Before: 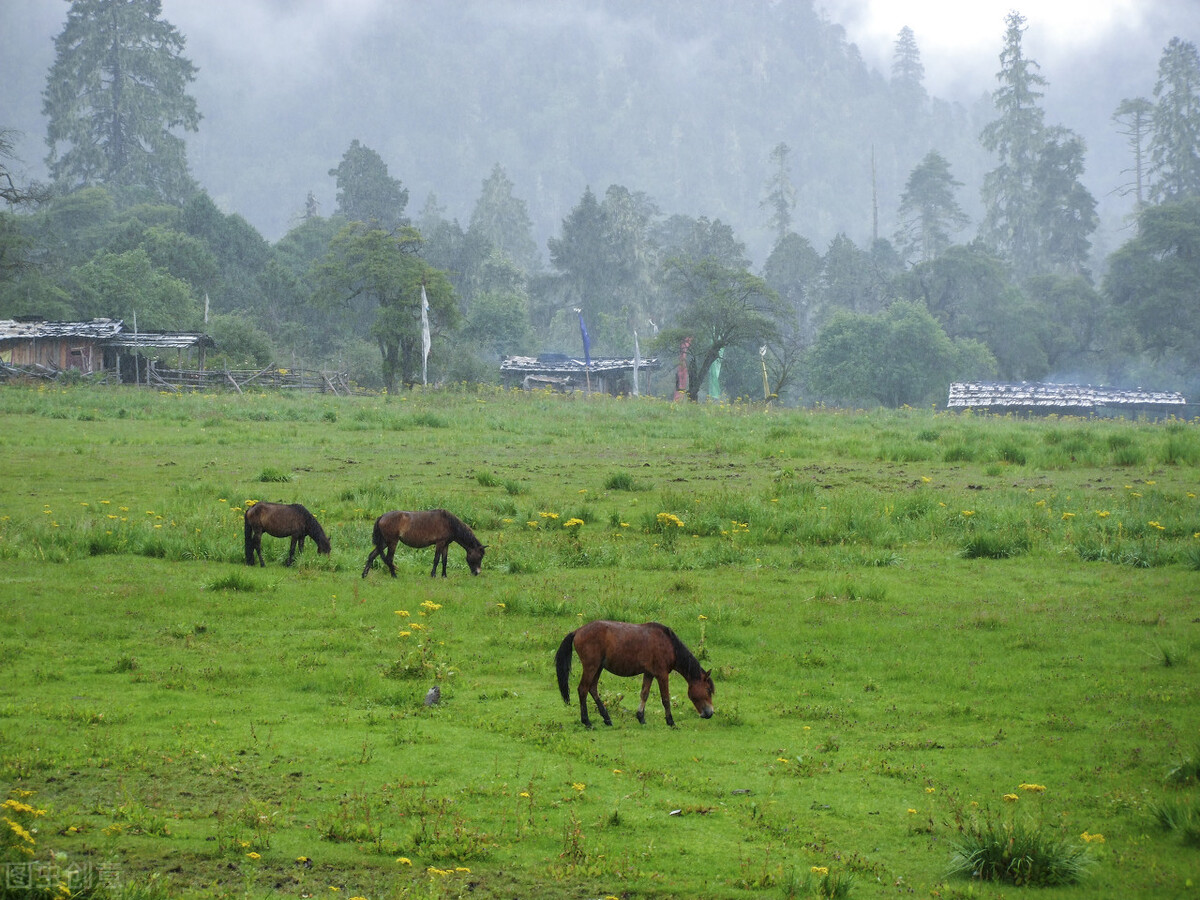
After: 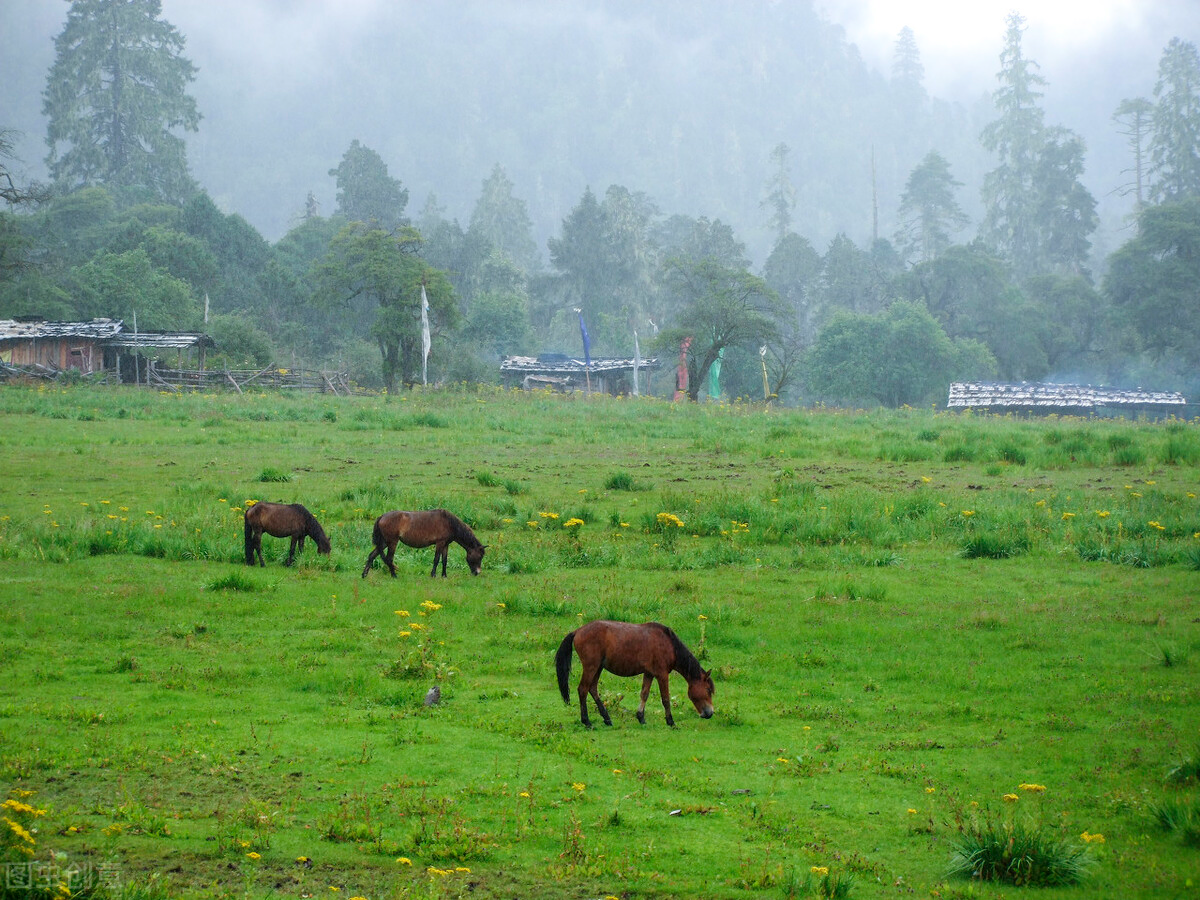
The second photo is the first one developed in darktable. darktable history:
shadows and highlights: shadows -24.77, highlights 50.8, soften with gaussian
